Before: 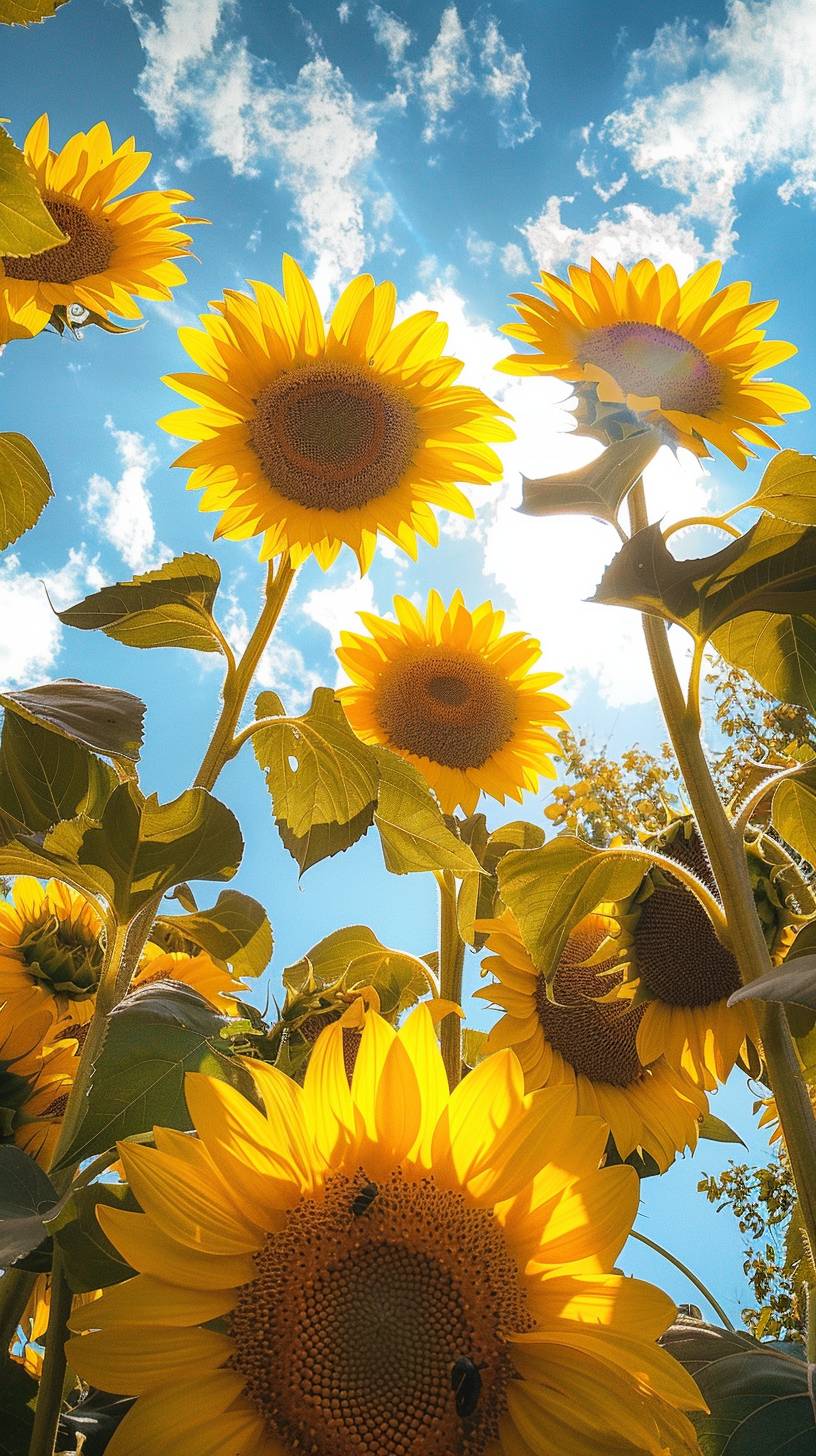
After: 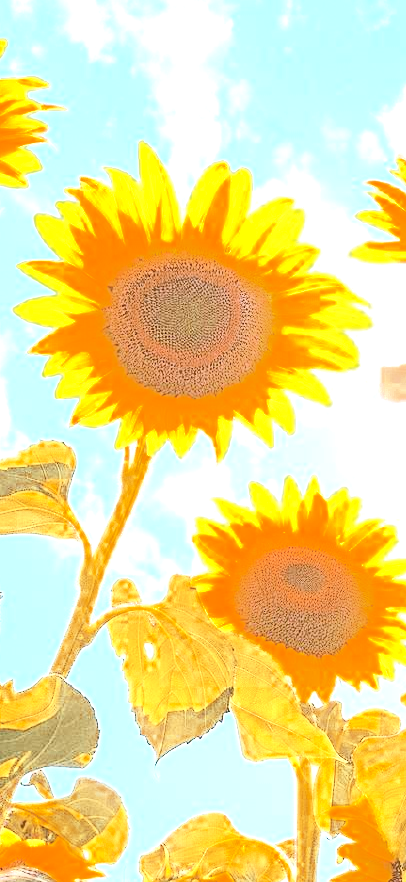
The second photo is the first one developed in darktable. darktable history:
exposure: black level correction 0.001, exposure 1.715 EV, compensate highlight preservation false
color zones: curves: ch0 [(0.11, 0.396) (0.195, 0.36) (0.25, 0.5) (0.303, 0.412) (0.357, 0.544) (0.75, 0.5) (0.967, 0.328)]; ch1 [(0, 0.468) (0.112, 0.512) (0.202, 0.6) (0.25, 0.5) (0.307, 0.352) (0.357, 0.544) (0.75, 0.5) (0.963, 0.524)]
crop: left 17.767%, top 7.766%, right 32.447%, bottom 31.653%
contrast brightness saturation: contrast 0.448, brightness 0.562, saturation -0.201
